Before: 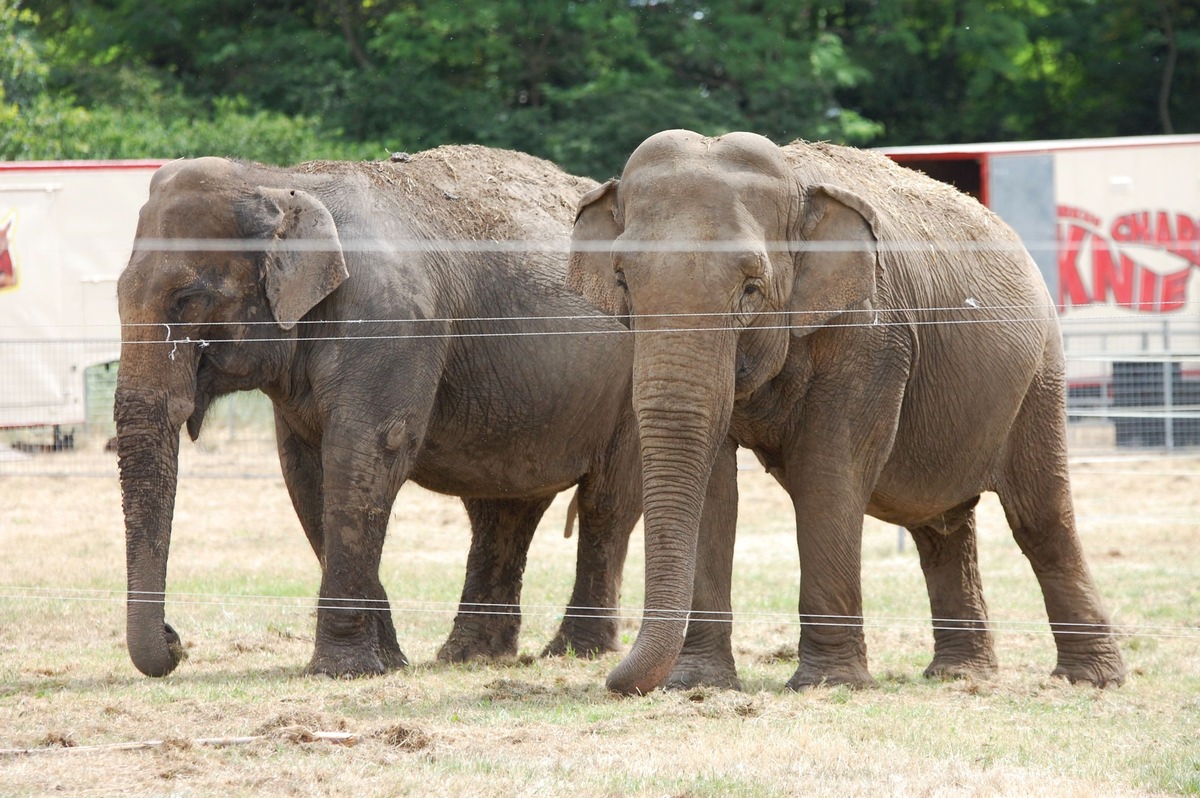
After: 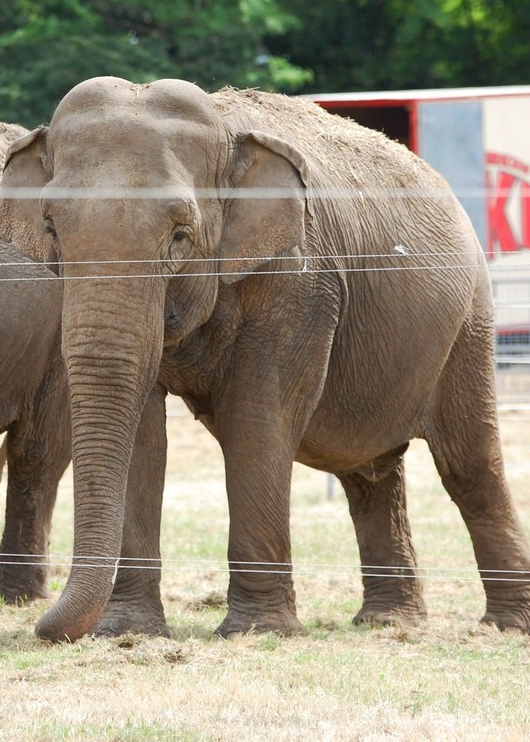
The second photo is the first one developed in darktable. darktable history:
color zones: curves: ch1 [(0.25, 0.5) (0.747, 0.71)]
crop: left 47.628%, top 6.643%, right 7.874%
